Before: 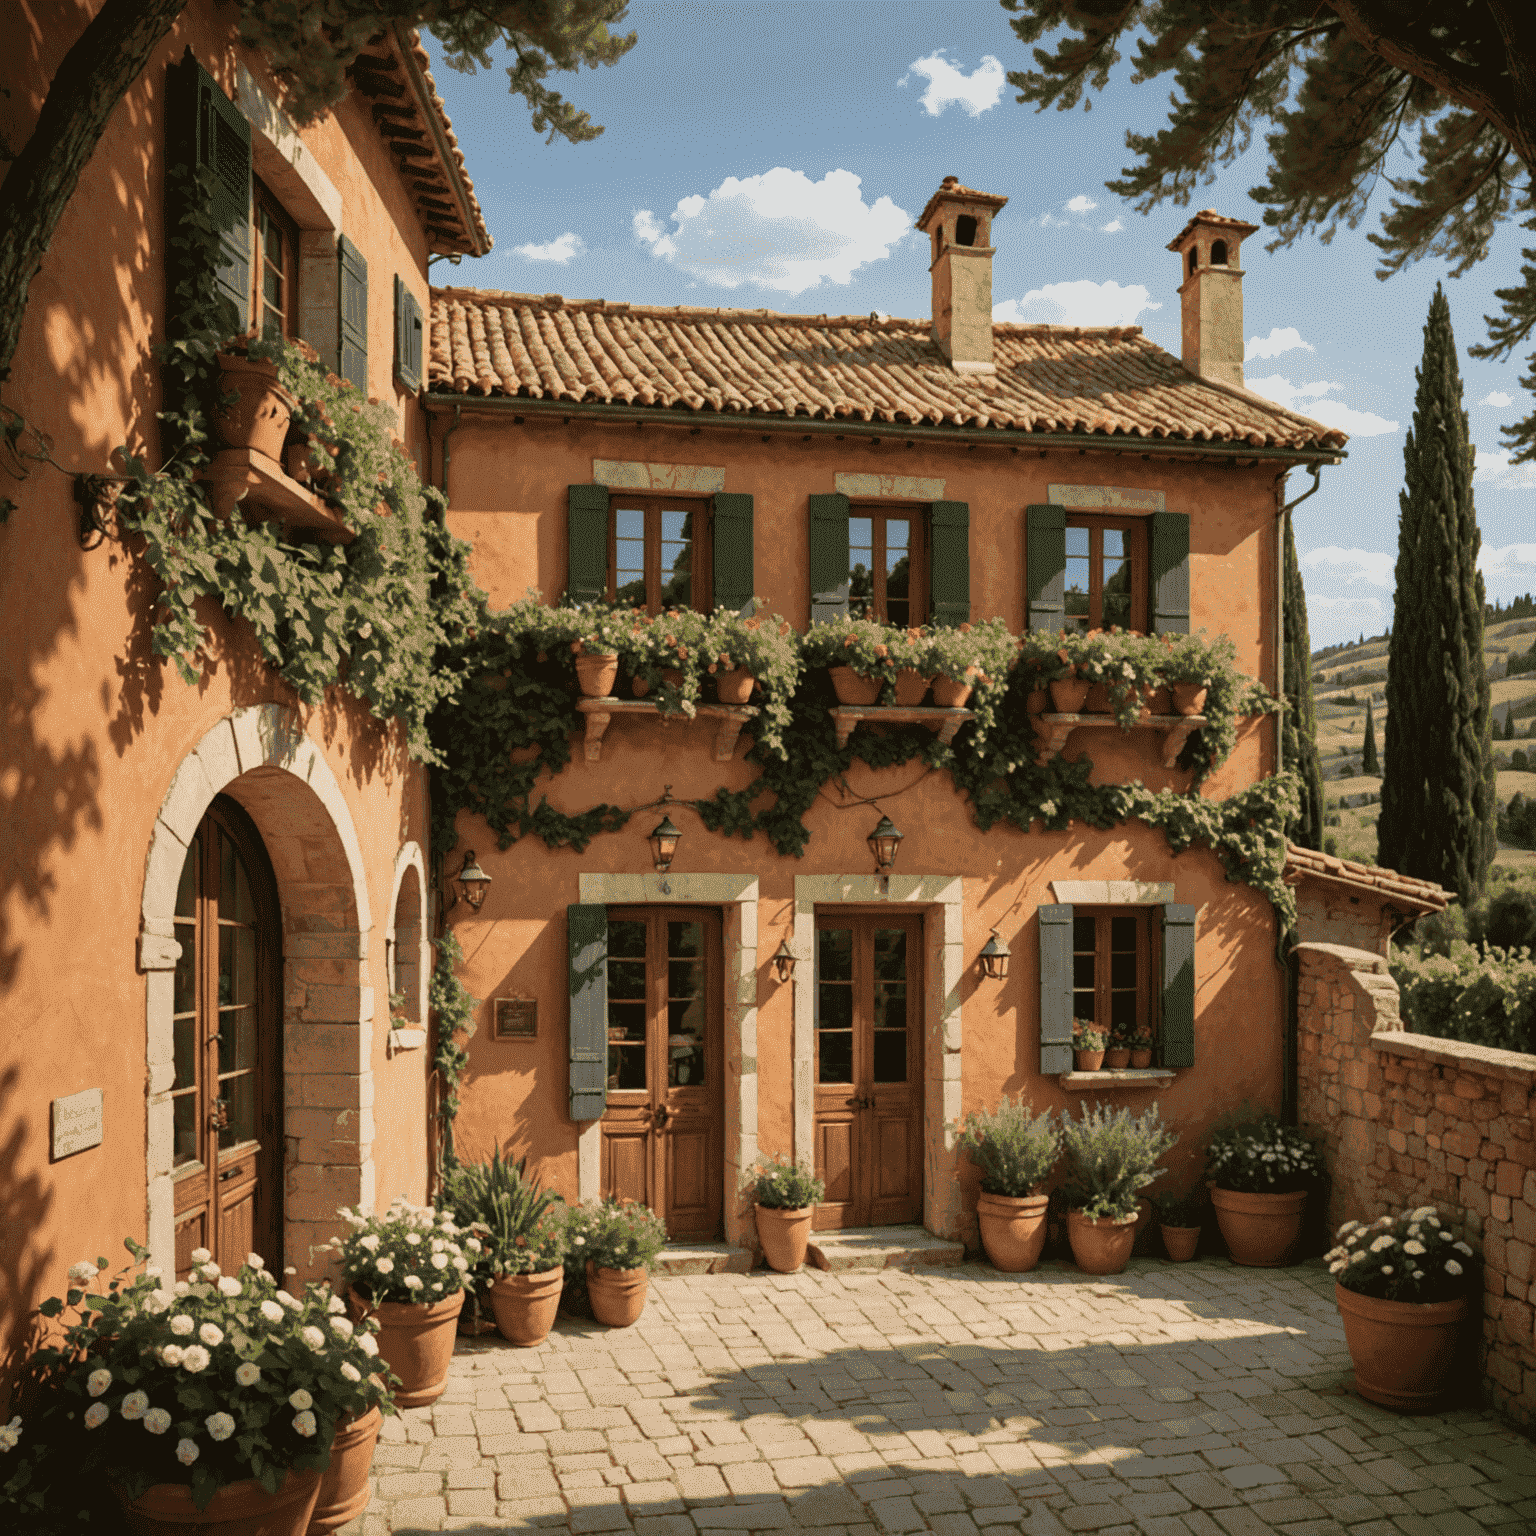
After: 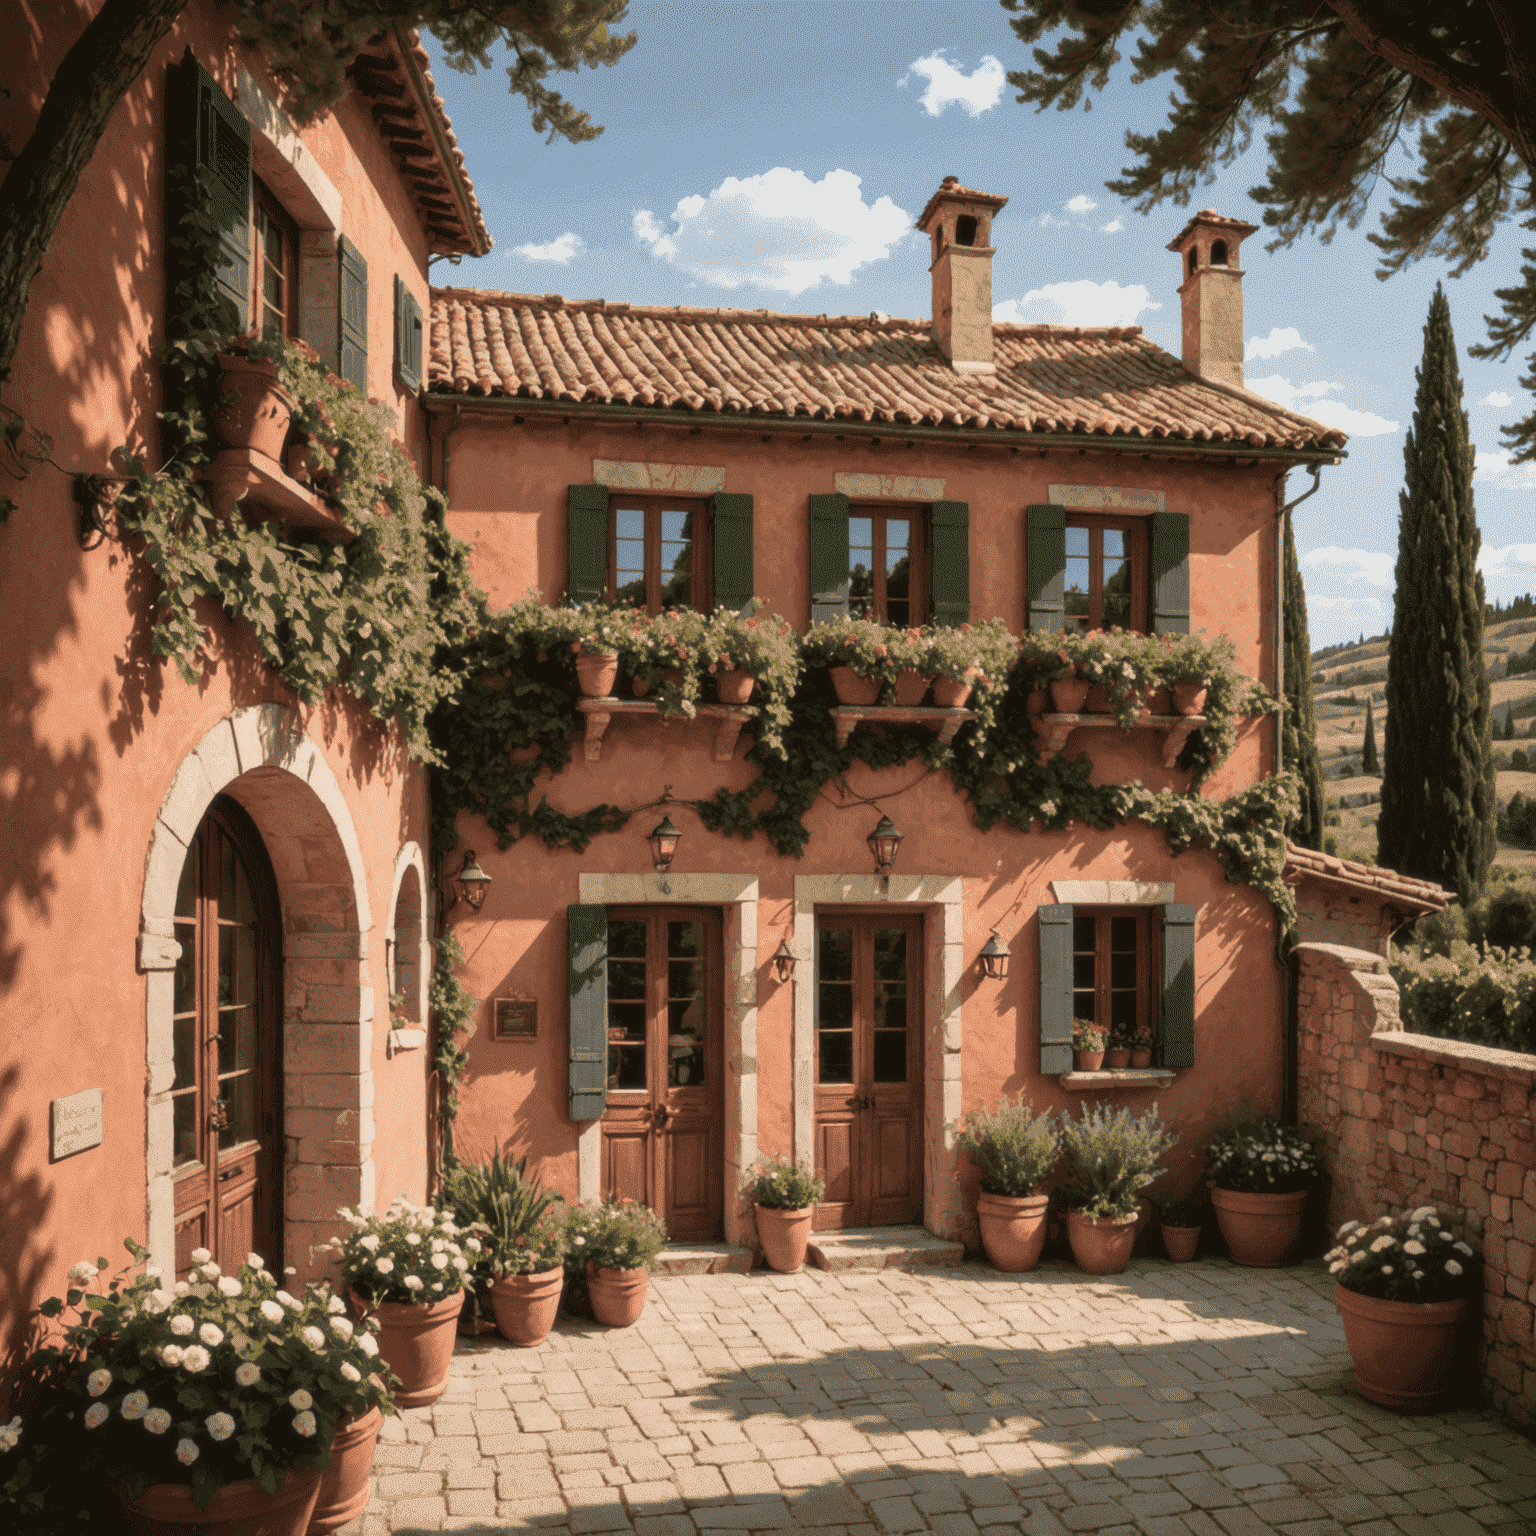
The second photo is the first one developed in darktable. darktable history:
color zones: curves: ch1 [(0, 0.469) (0.072, 0.457) (0.243, 0.494) (0.429, 0.5) (0.571, 0.5) (0.714, 0.5) (0.857, 0.5) (1, 0.469)]; ch2 [(0, 0.499) (0.143, 0.467) (0.242, 0.436) (0.429, 0.493) (0.571, 0.5) (0.714, 0.5) (0.857, 0.5) (1, 0.499)]
shadows and highlights: shadows 0, highlights 40
soften: size 10%, saturation 50%, brightness 0.2 EV, mix 10%
